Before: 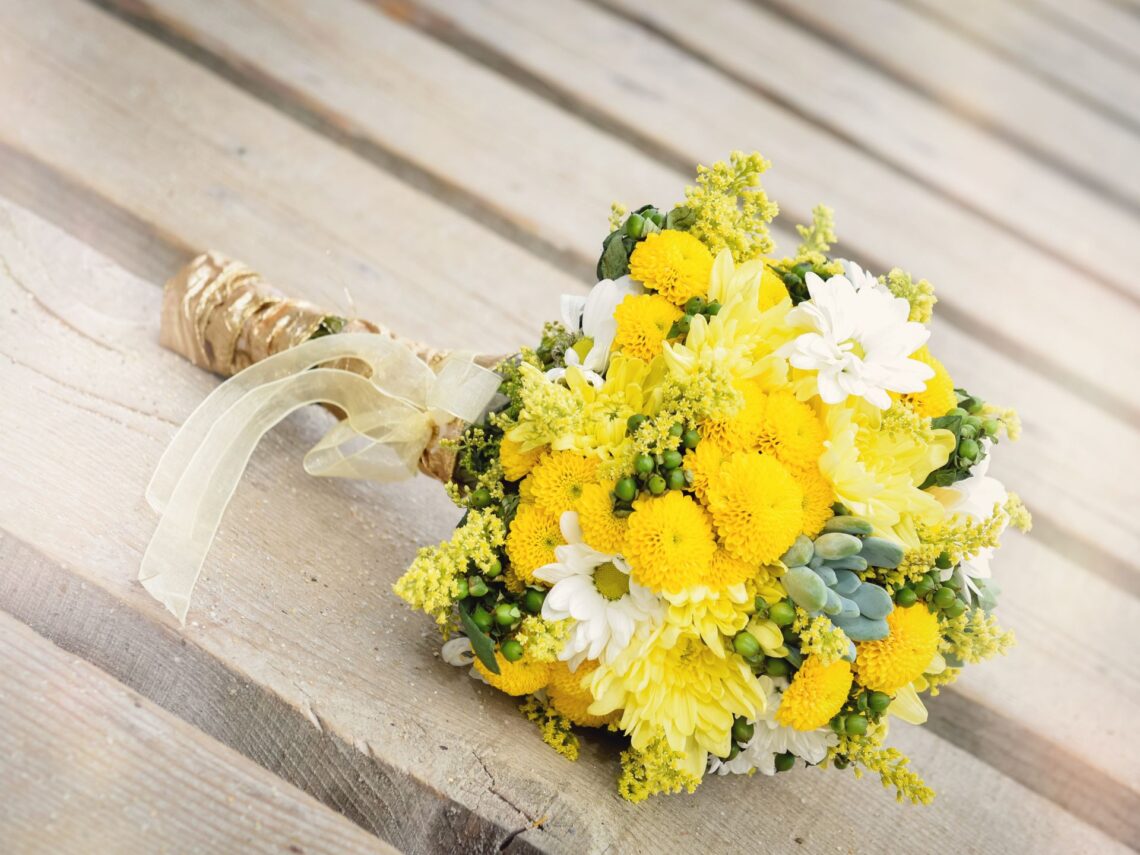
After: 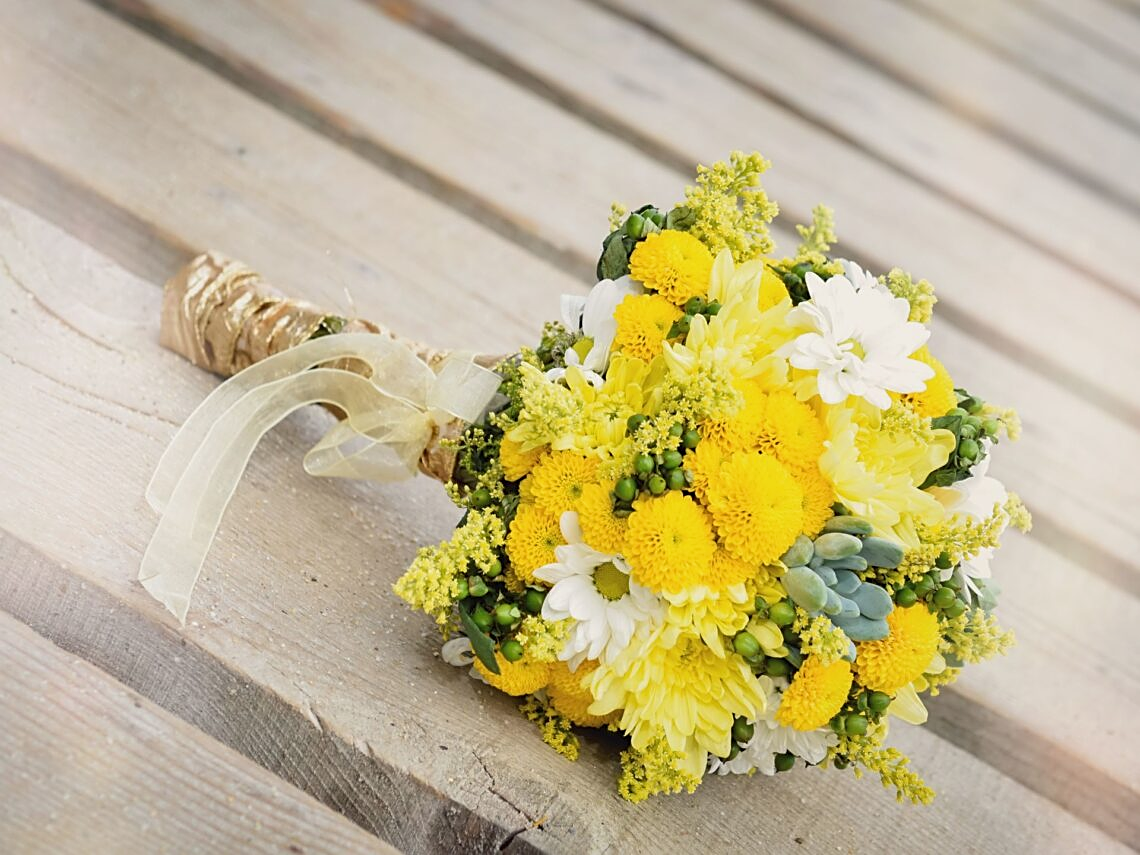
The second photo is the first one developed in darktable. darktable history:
exposure: exposure -0.153 EV, compensate highlight preservation false
sharpen: on, module defaults
